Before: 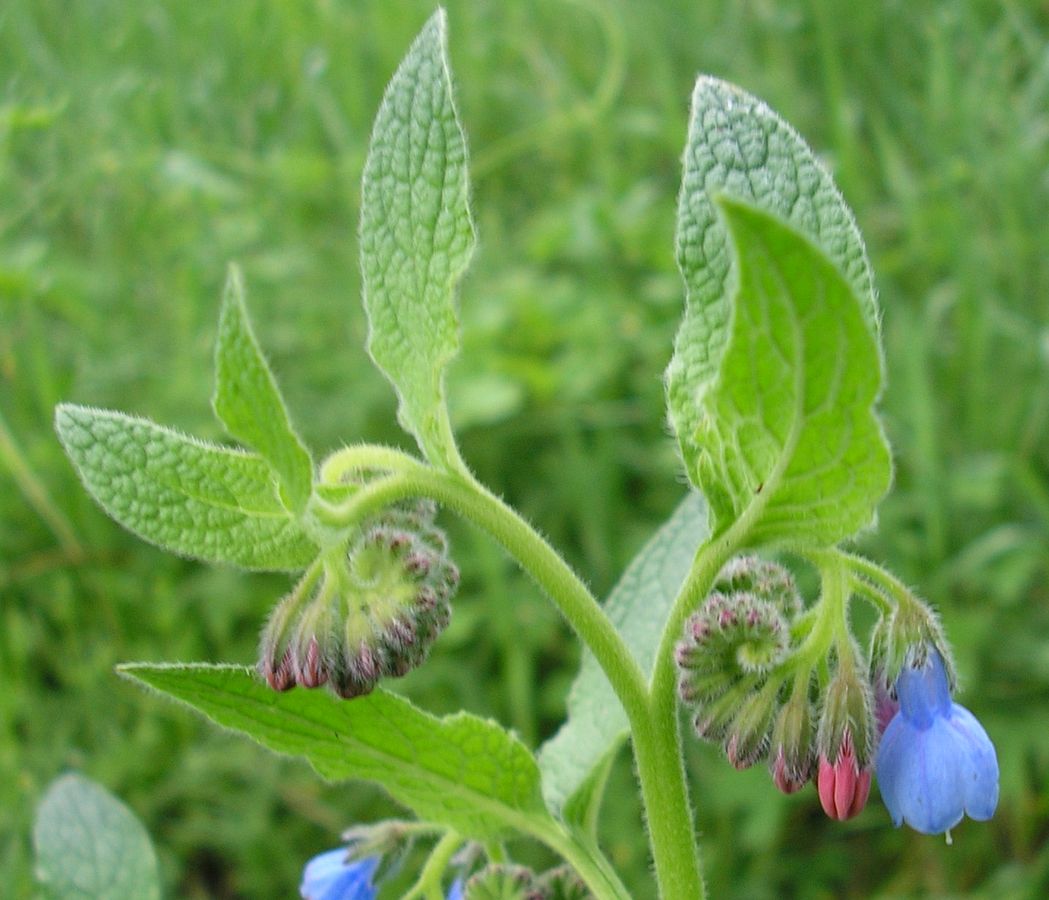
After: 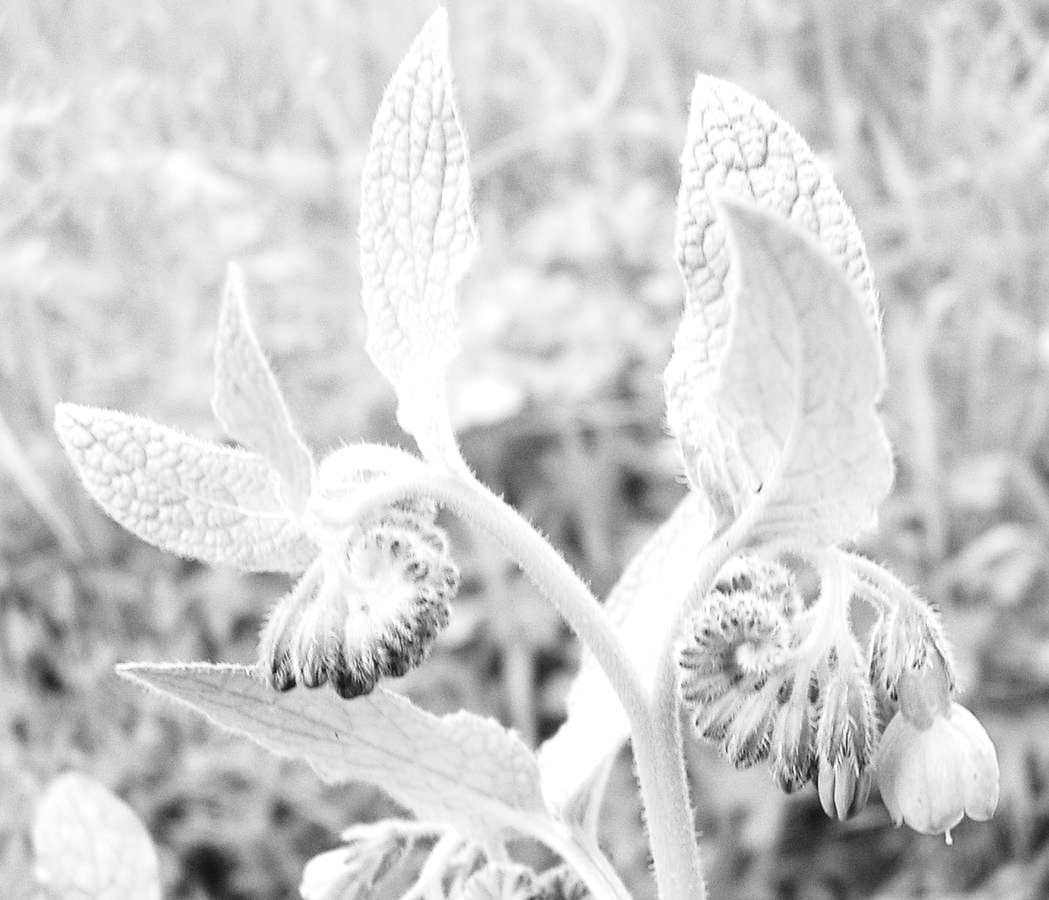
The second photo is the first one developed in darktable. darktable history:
exposure: black level correction 0, exposure 1.1 EV, compensate exposure bias true, compensate highlight preservation false
contrast brightness saturation: contrast 0.28
monochrome: on, module defaults
